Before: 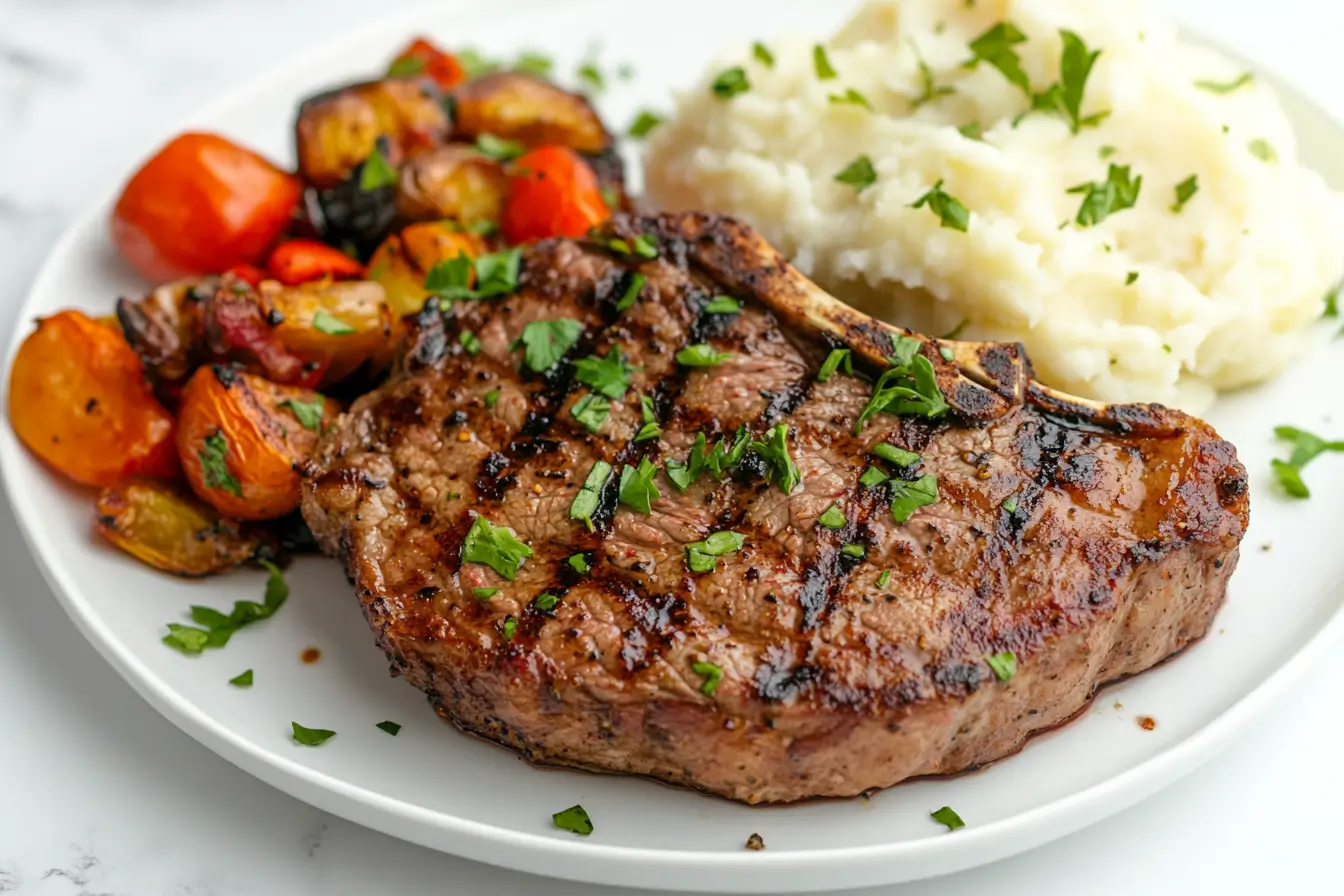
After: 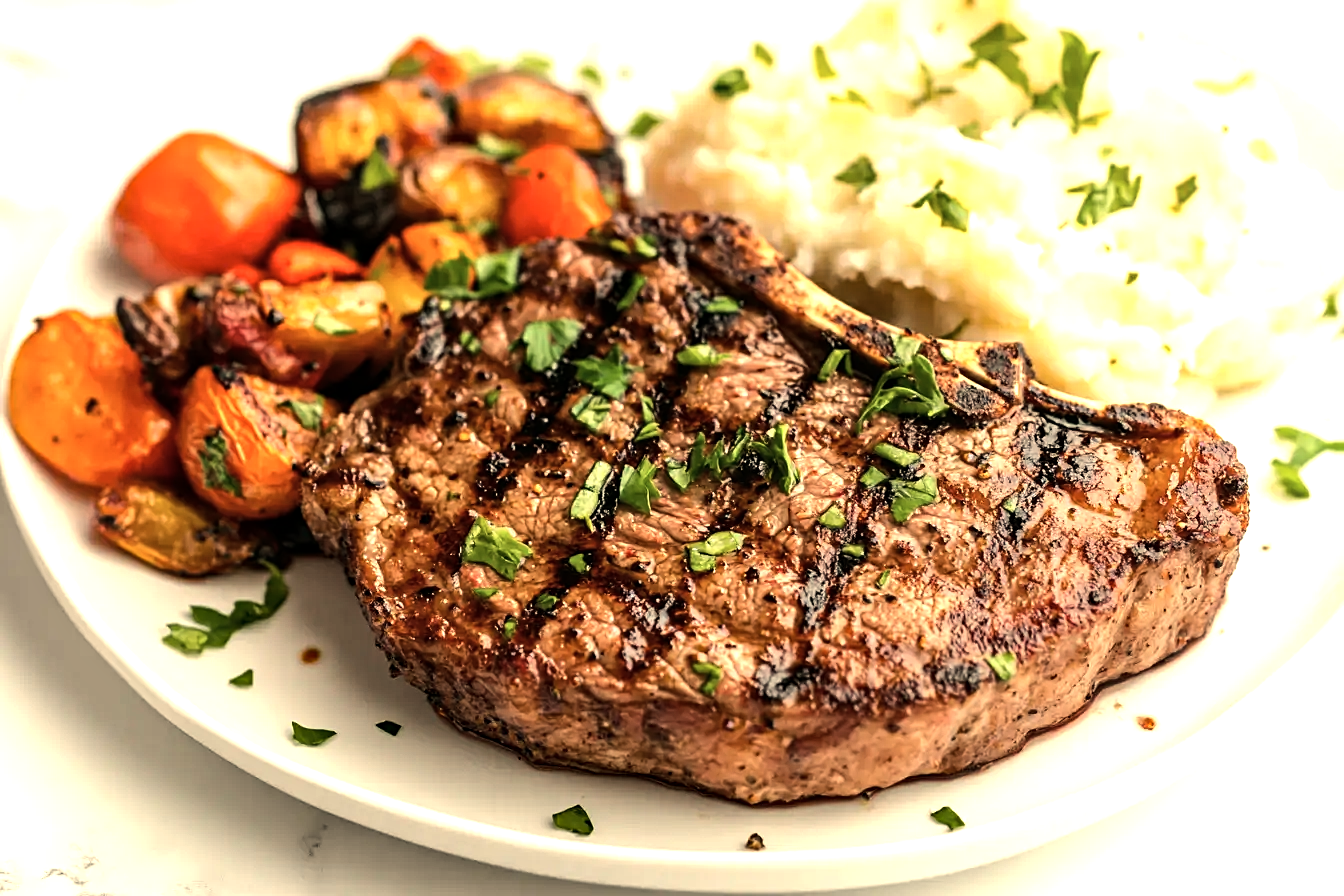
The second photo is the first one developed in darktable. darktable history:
color contrast: green-magenta contrast 0.84, blue-yellow contrast 0.86
tone equalizer: -8 EV -1.08 EV, -7 EV -1.01 EV, -6 EV -0.867 EV, -5 EV -0.578 EV, -3 EV 0.578 EV, -2 EV 0.867 EV, -1 EV 1.01 EV, +0 EV 1.08 EV, edges refinement/feathering 500, mask exposure compensation -1.57 EV, preserve details no
white balance: red 1.138, green 0.996, blue 0.812
sharpen: amount 0.2
haze removal: compatibility mode true, adaptive false
